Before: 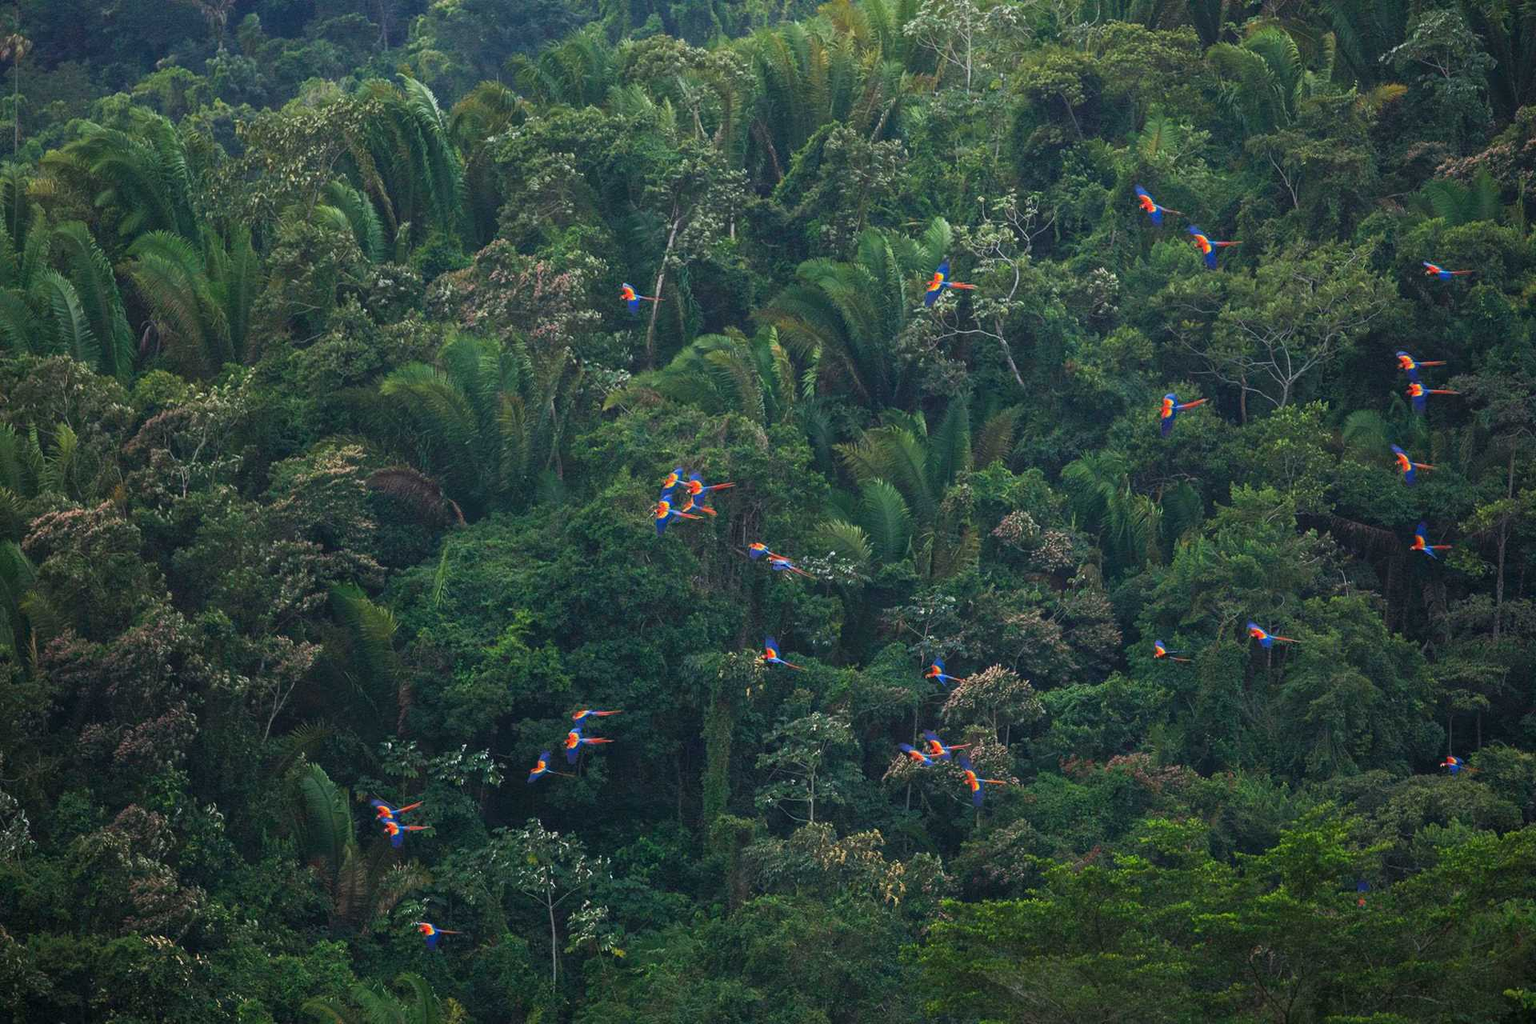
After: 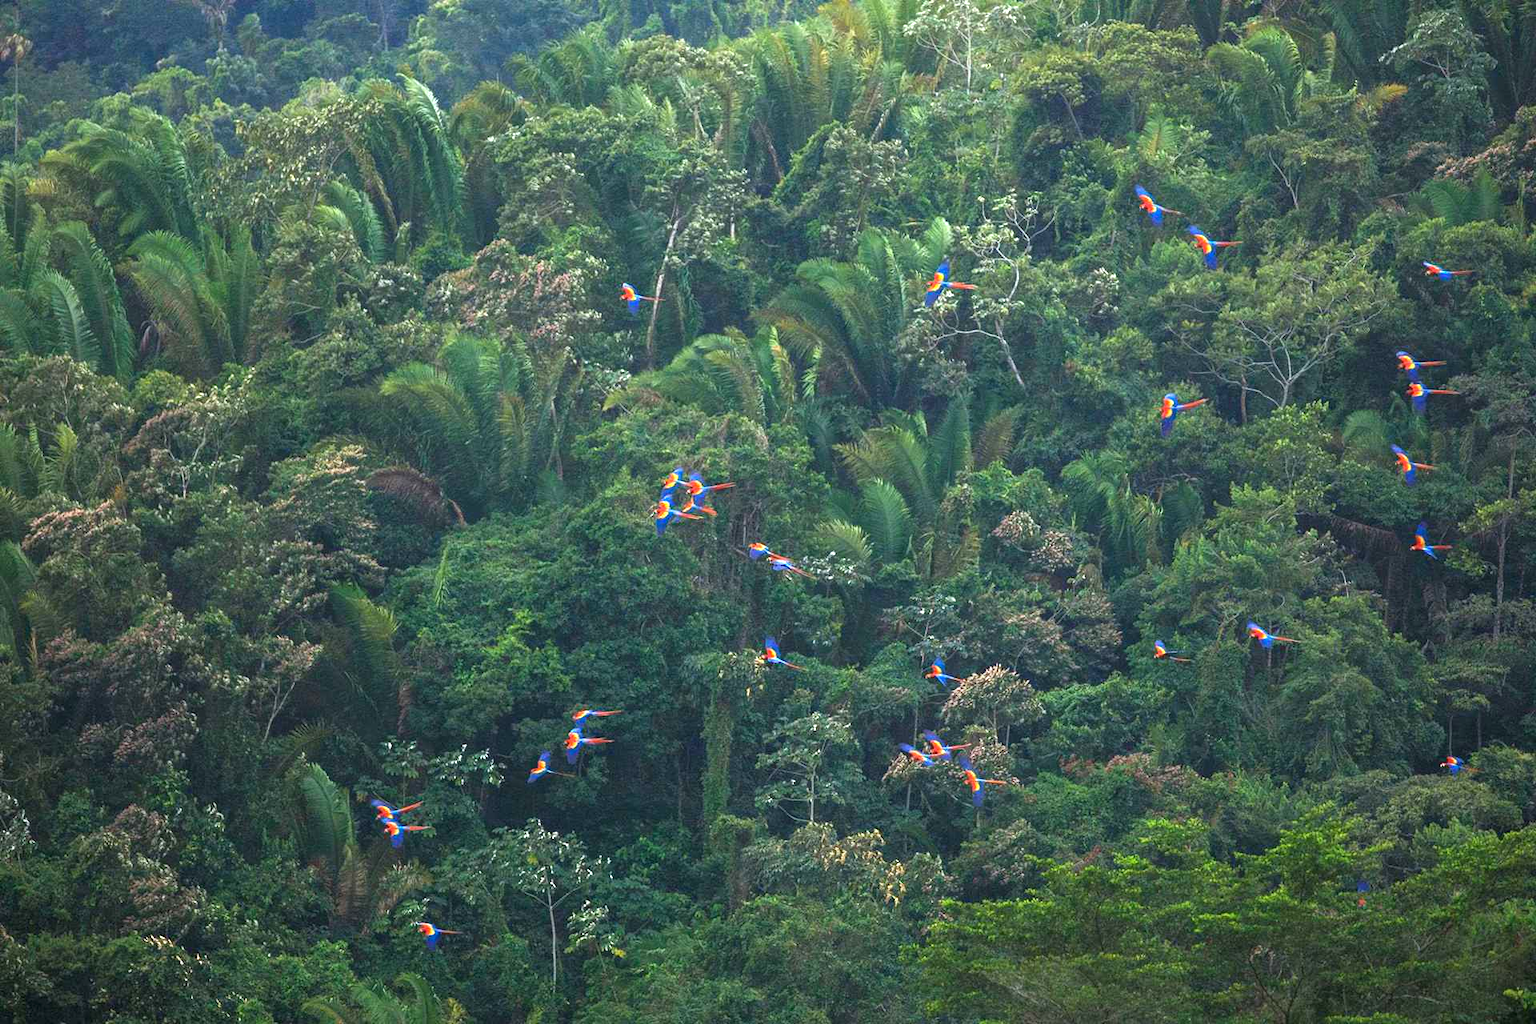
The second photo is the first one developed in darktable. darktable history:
exposure: black level correction 0, exposure 1 EV, compensate exposure bias true, compensate highlight preservation false
color zones: curves: ch0 [(0.068, 0.464) (0.25, 0.5) (0.48, 0.508) (0.75, 0.536) (0.886, 0.476) (0.967, 0.456)]; ch1 [(0.066, 0.456) (0.25, 0.5) (0.616, 0.508) (0.746, 0.56) (0.934, 0.444)]
